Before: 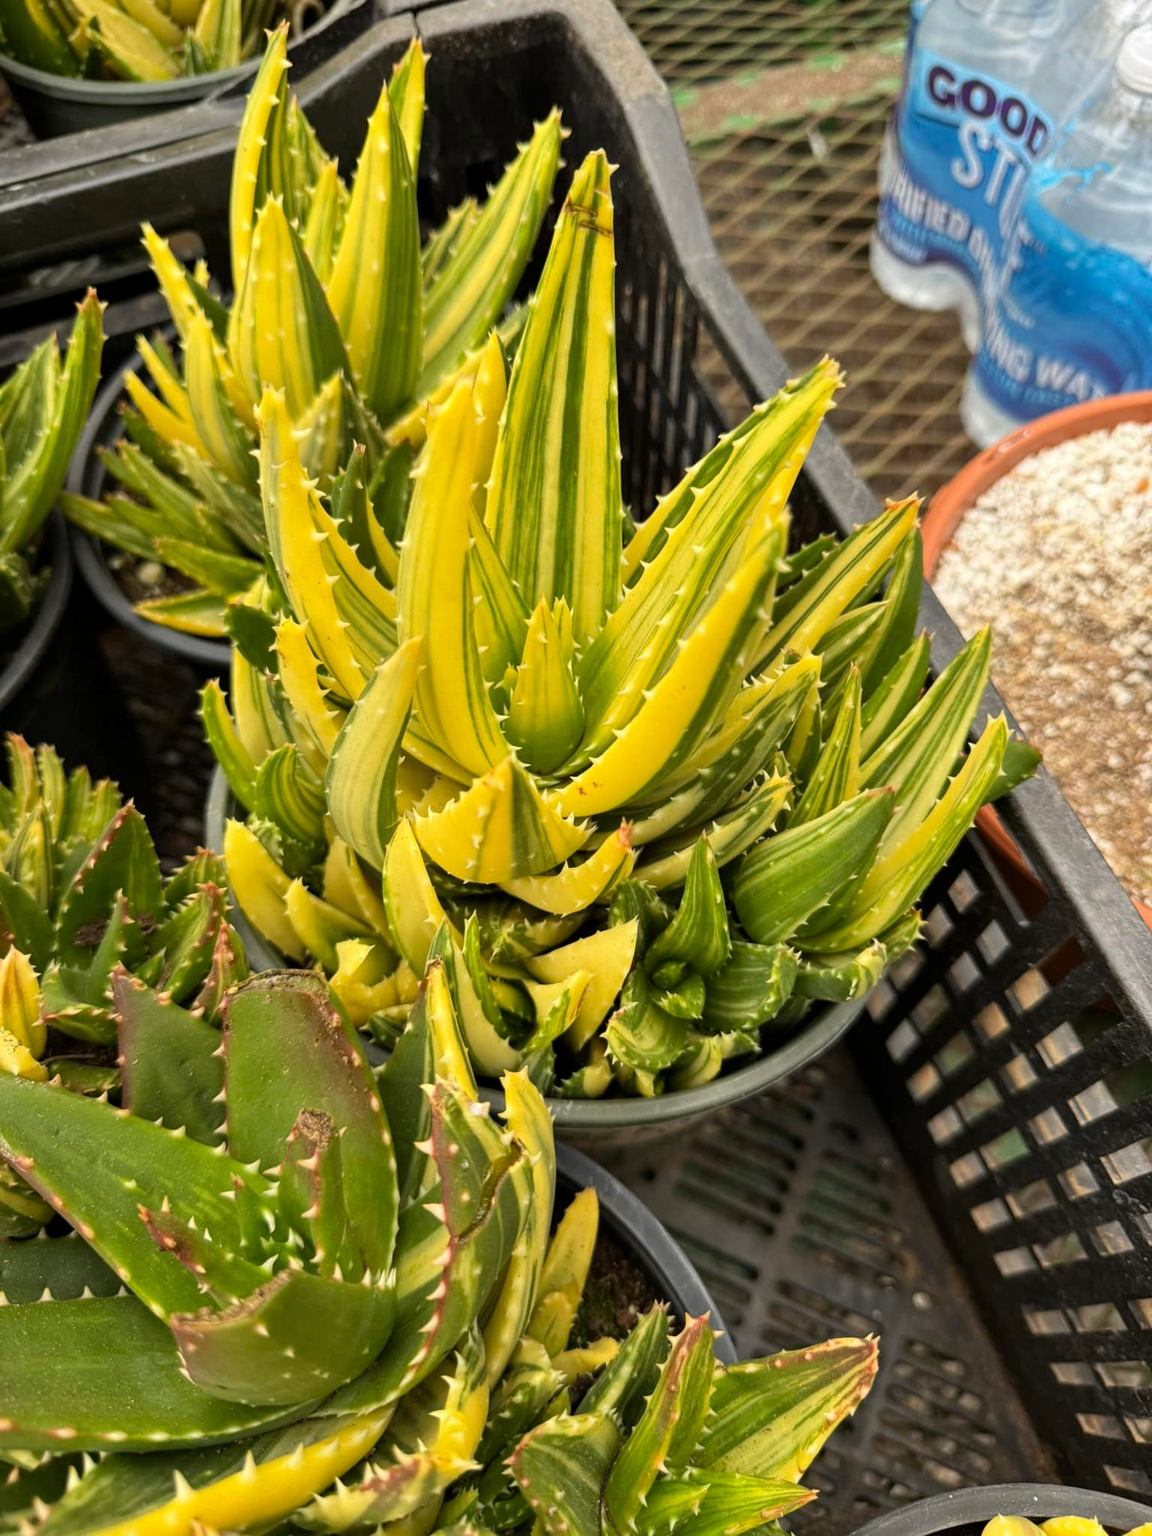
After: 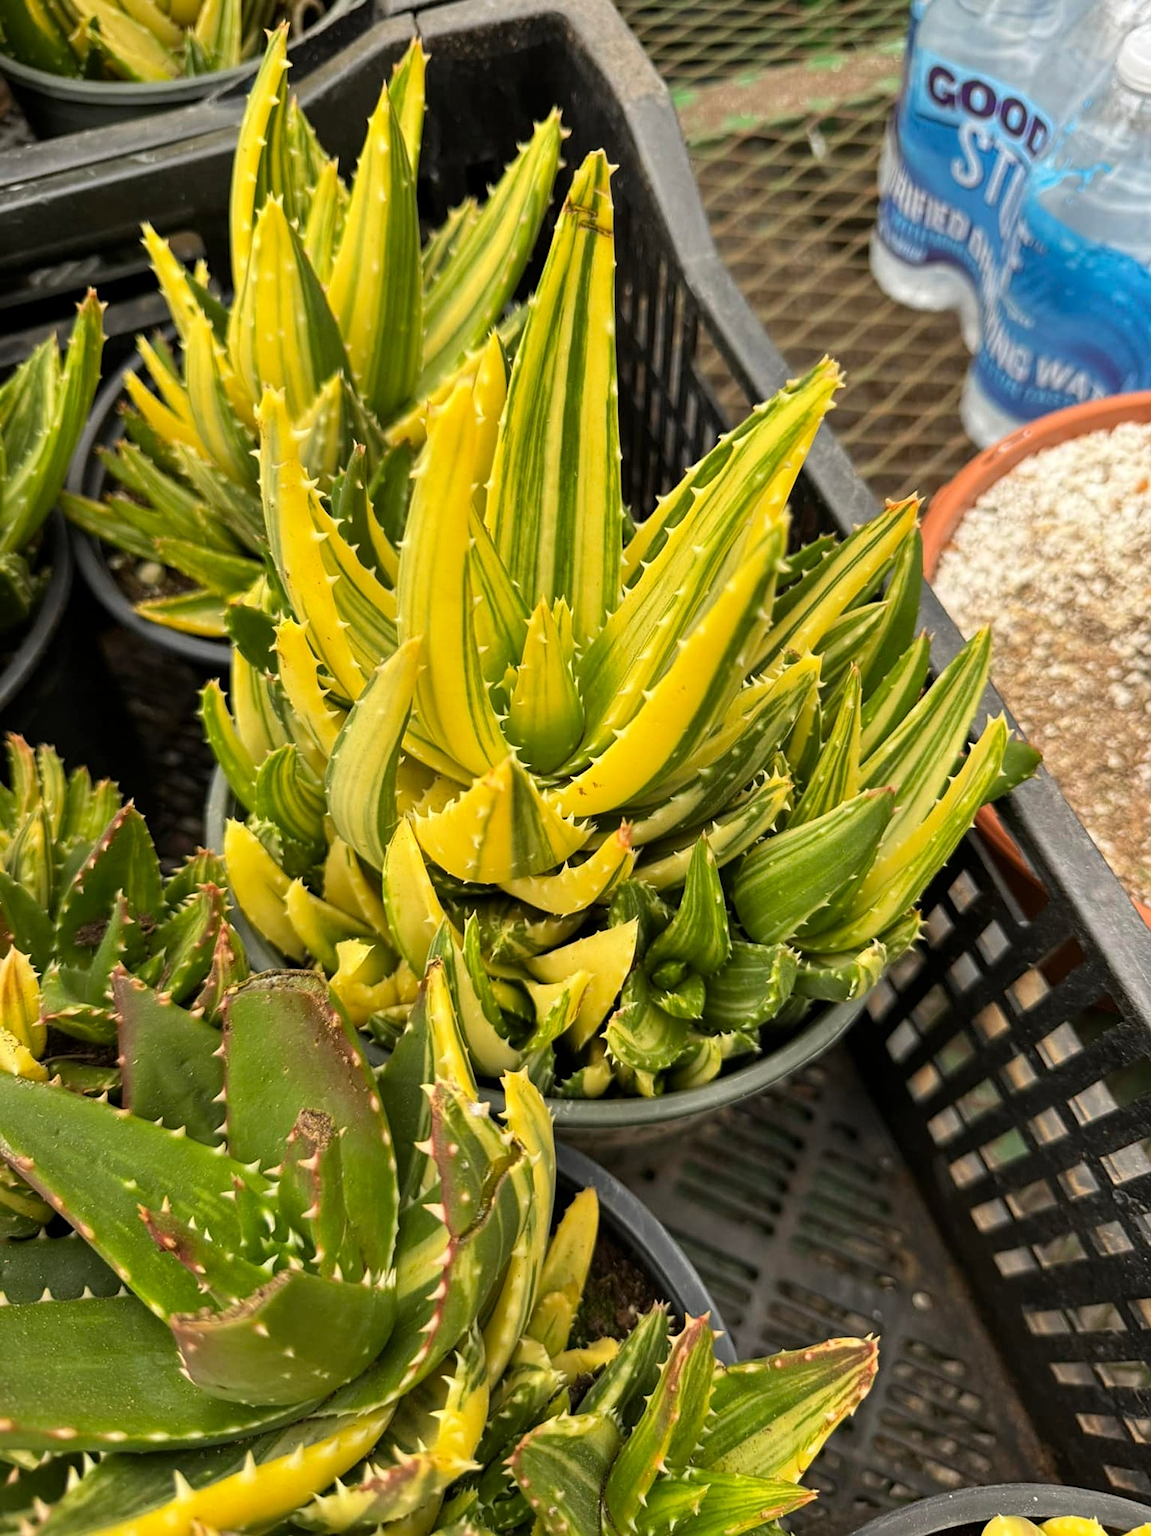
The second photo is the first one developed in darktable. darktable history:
sharpen: amount 0.201
